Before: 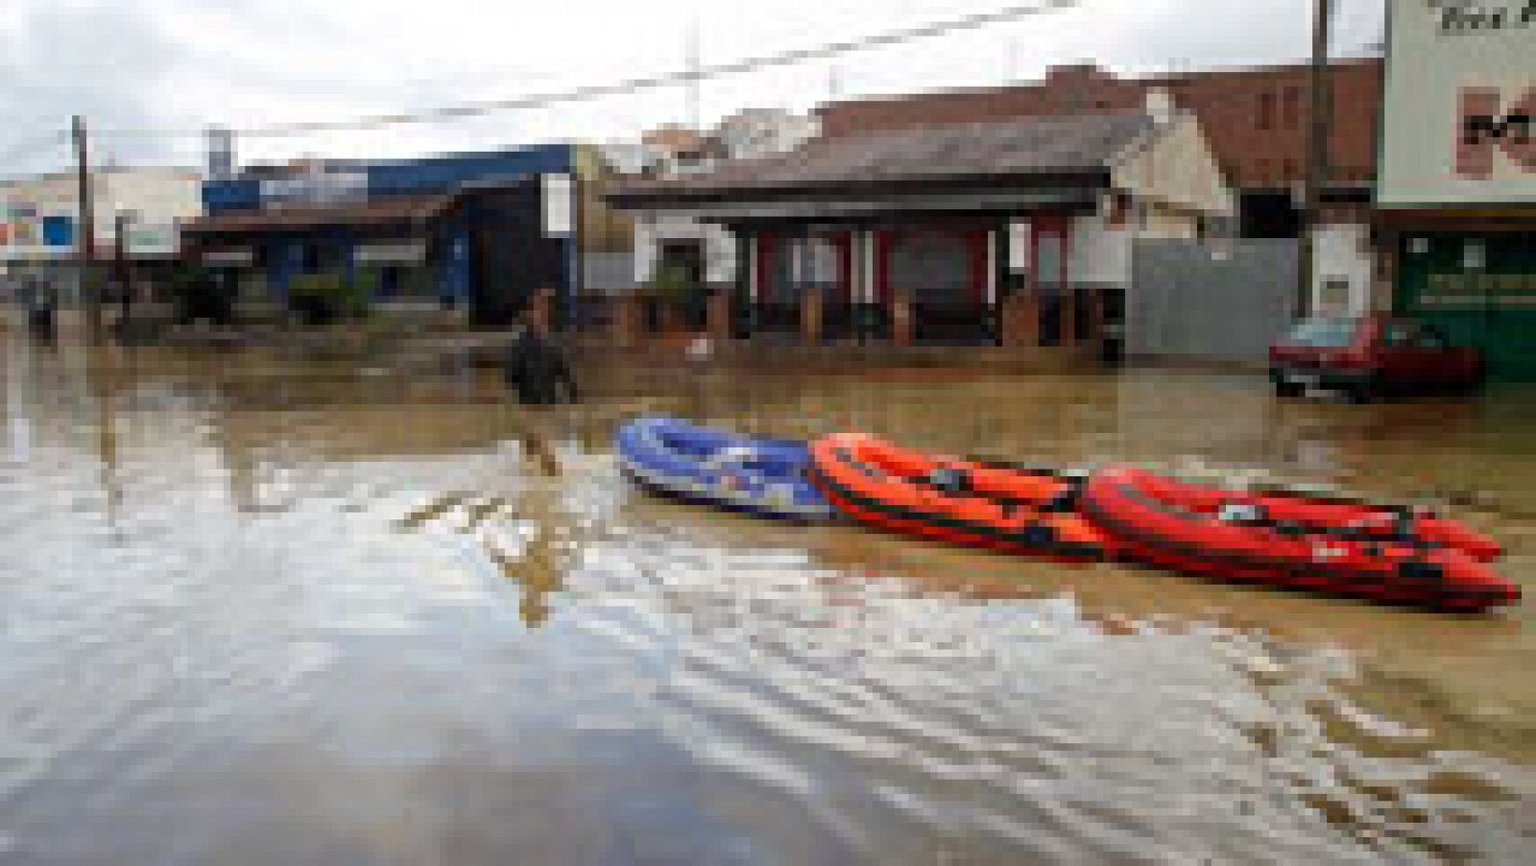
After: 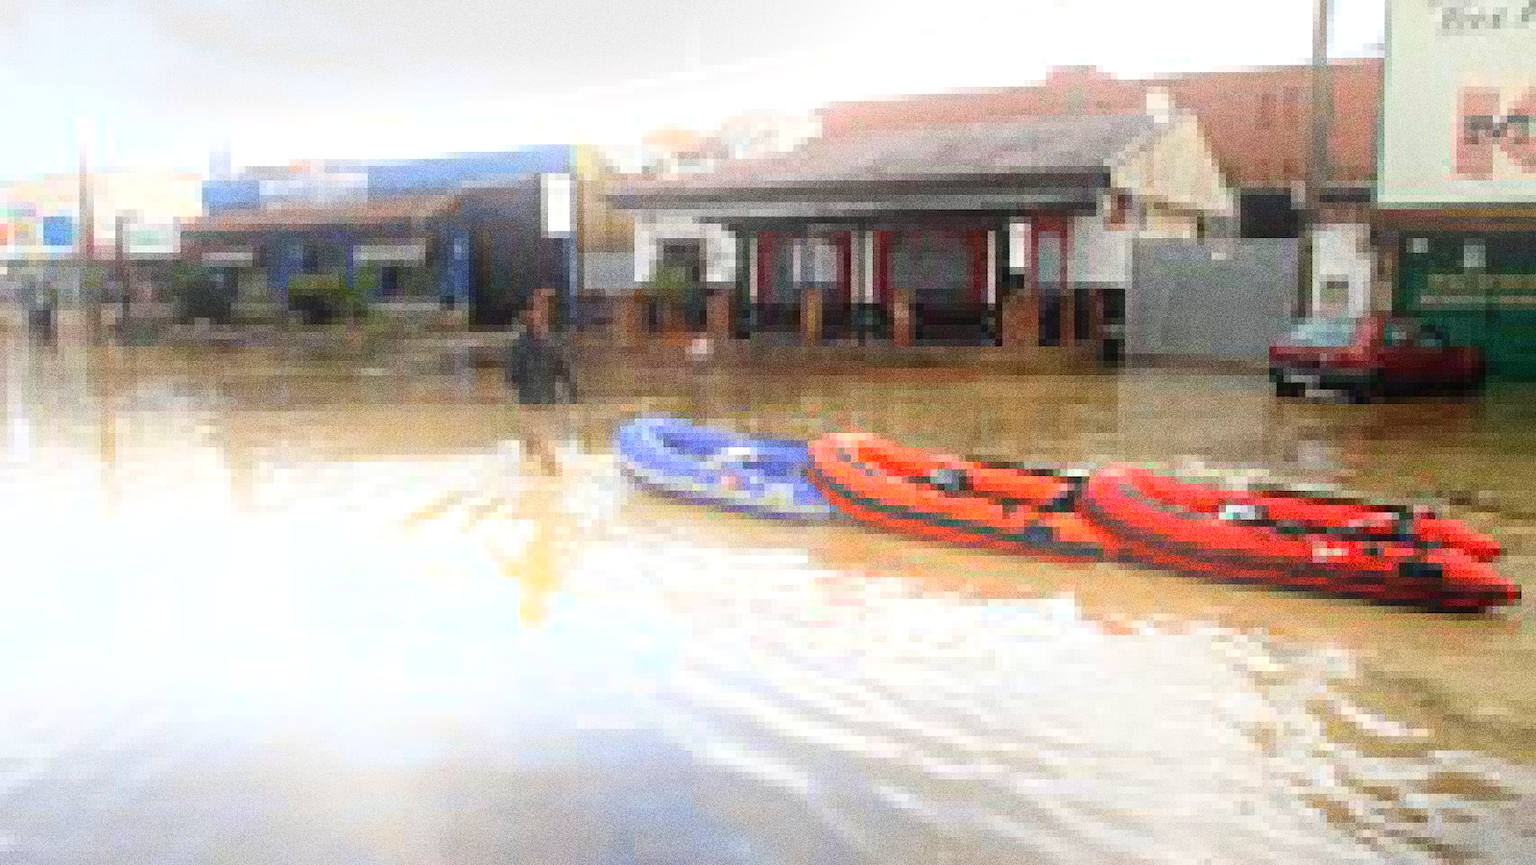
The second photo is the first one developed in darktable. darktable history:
exposure: exposure 0.77 EV, compensate highlight preservation false
grain: strength 49.07%
bloom: on, module defaults
